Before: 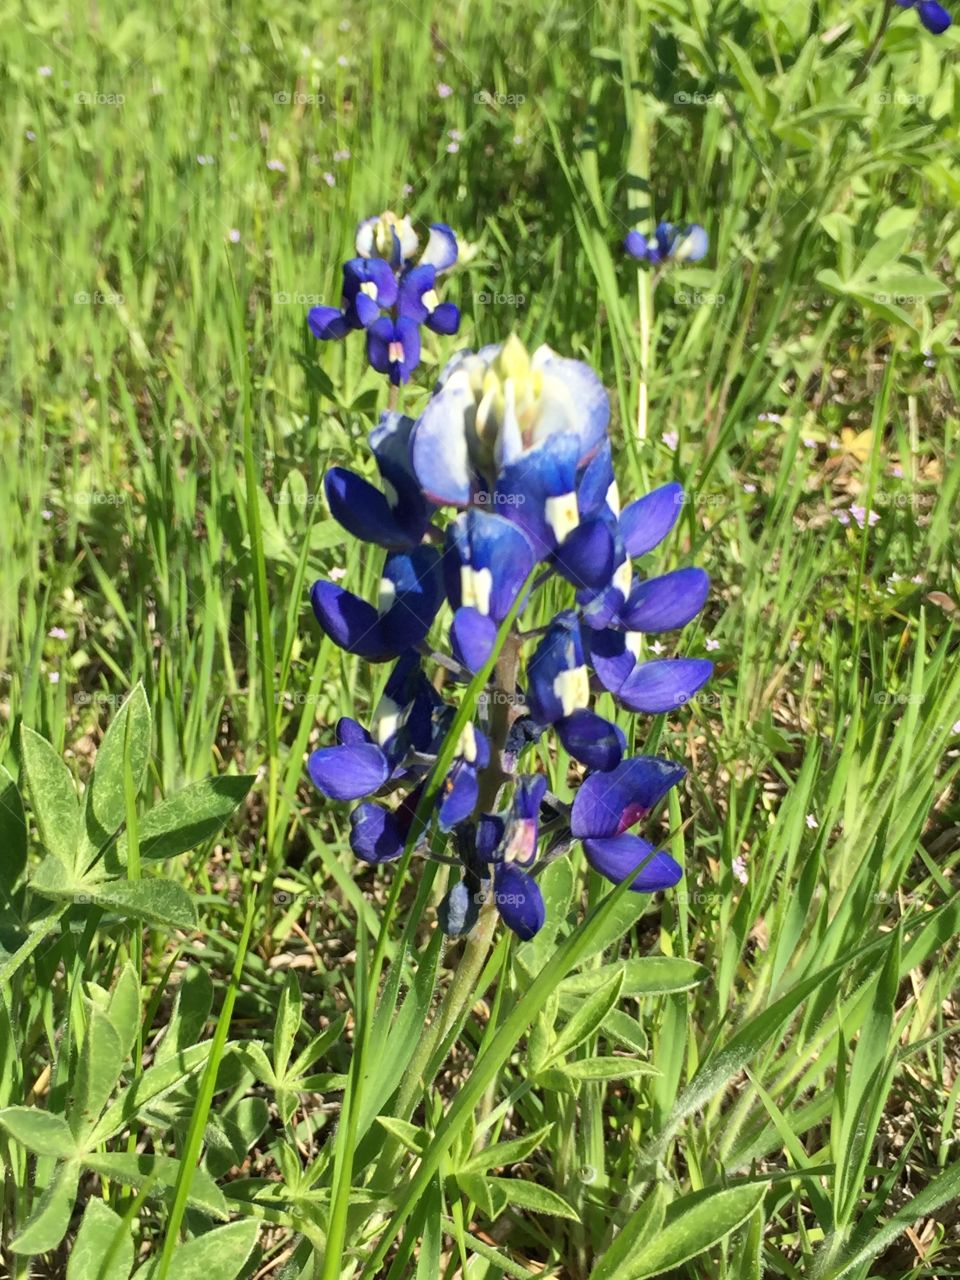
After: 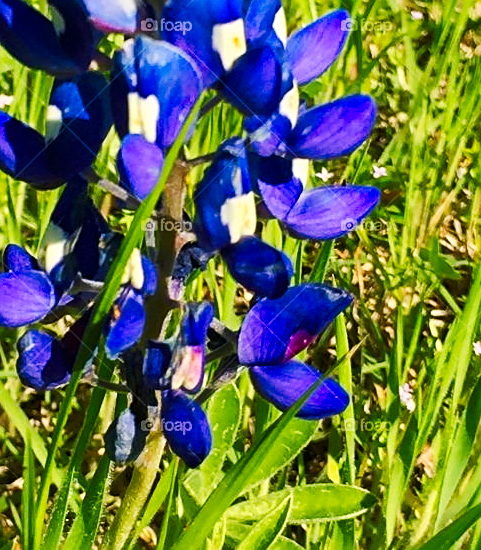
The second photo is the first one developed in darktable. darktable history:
color balance rgb: highlights gain › chroma 1.741%, highlights gain › hue 55.09°, linear chroma grading › global chroma 0.893%, perceptual saturation grading › global saturation 20%, perceptual saturation grading › highlights -25.246%, perceptual saturation grading › shadows 25.806%, global vibrance 32.661%
tone curve: curves: ch0 [(0, 0) (0.055, 0.031) (0.282, 0.215) (0.729, 0.785) (1, 1)], preserve colors none
sharpen: on, module defaults
crop: left 34.779%, top 36.969%, right 15.051%, bottom 20.003%
